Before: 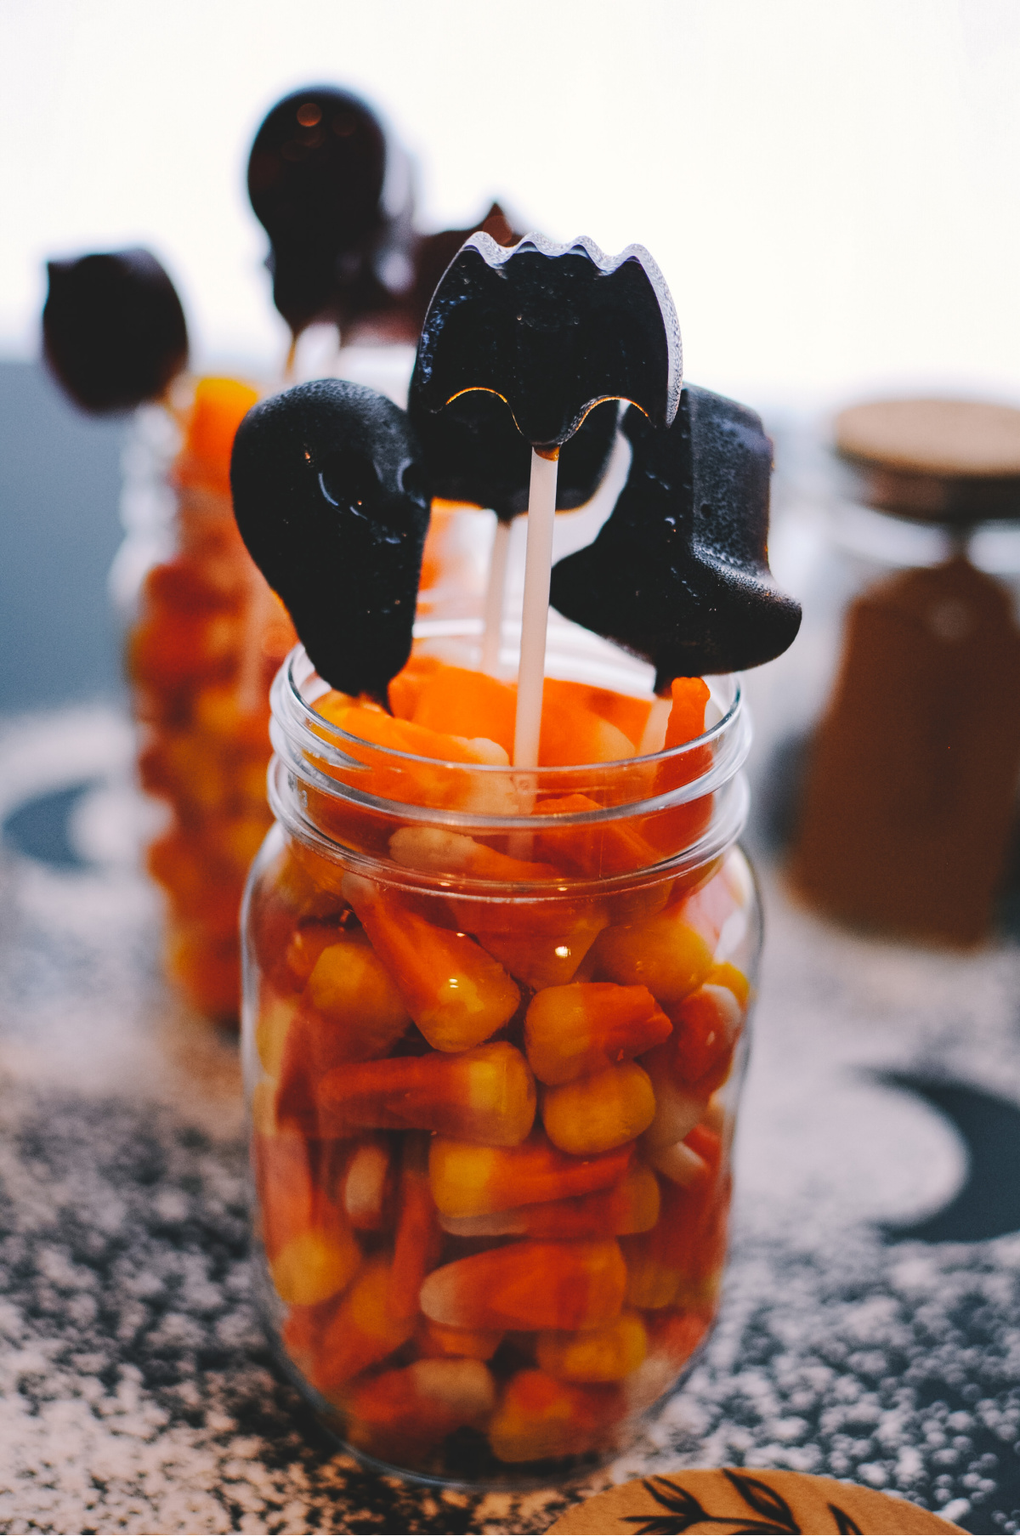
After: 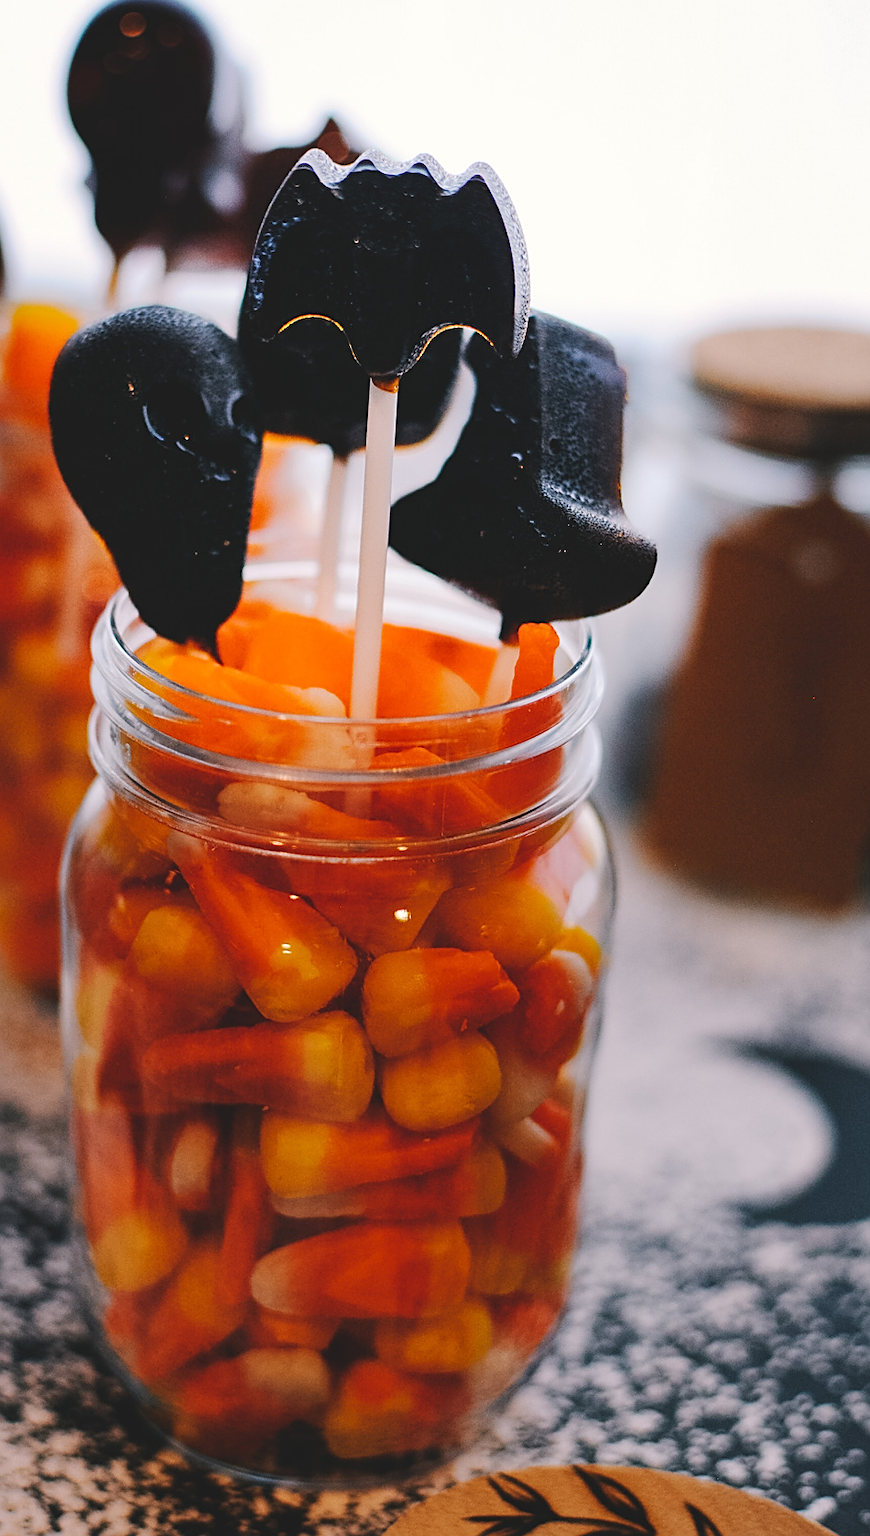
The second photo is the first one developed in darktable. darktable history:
sharpen: on, module defaults
crop and rotate: left 18.103%, top 5.987%, right 1.7%
